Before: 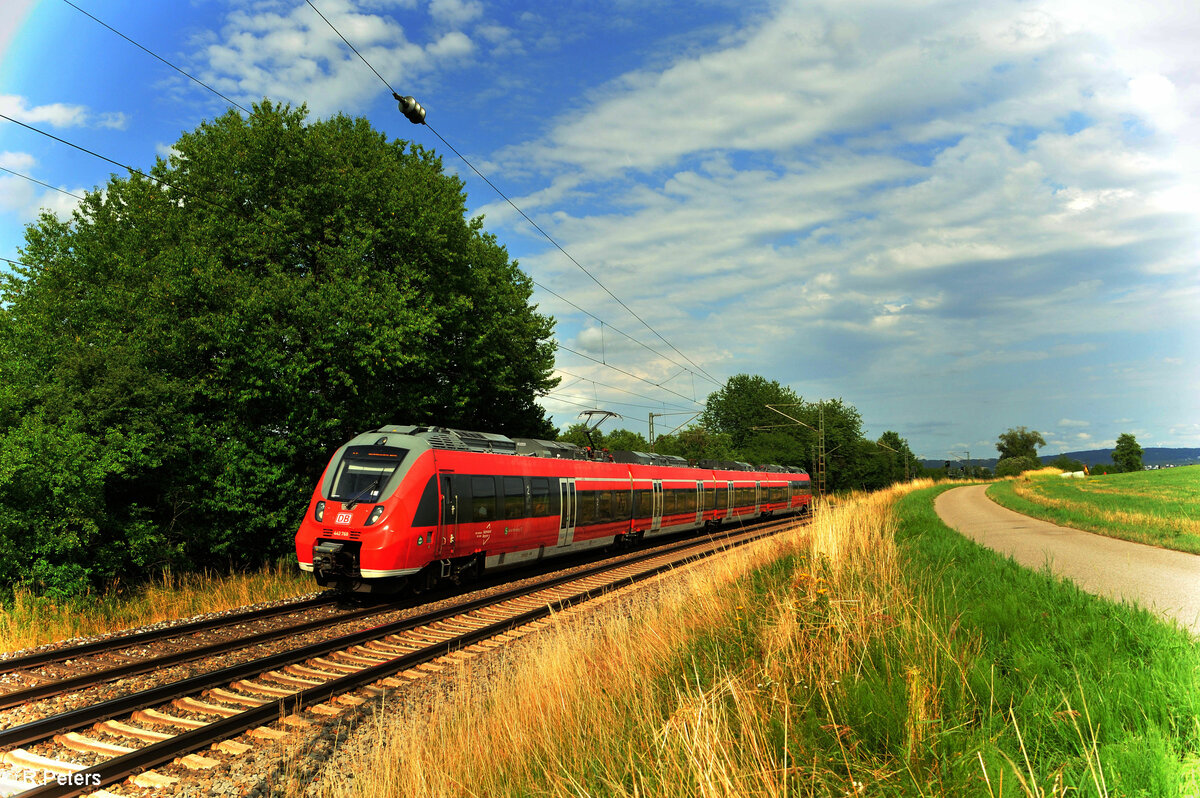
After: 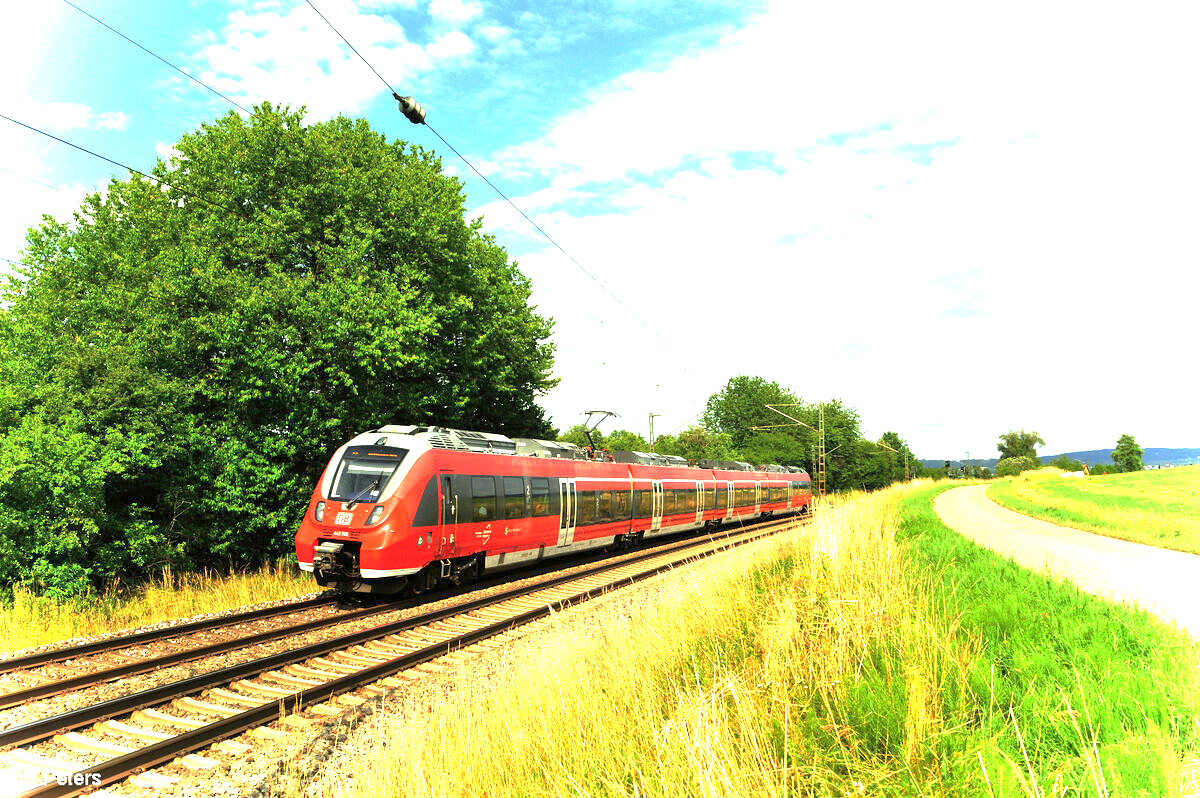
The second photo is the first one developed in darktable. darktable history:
exposure: exposure 2.27 EV, compensate highlight preservation false
